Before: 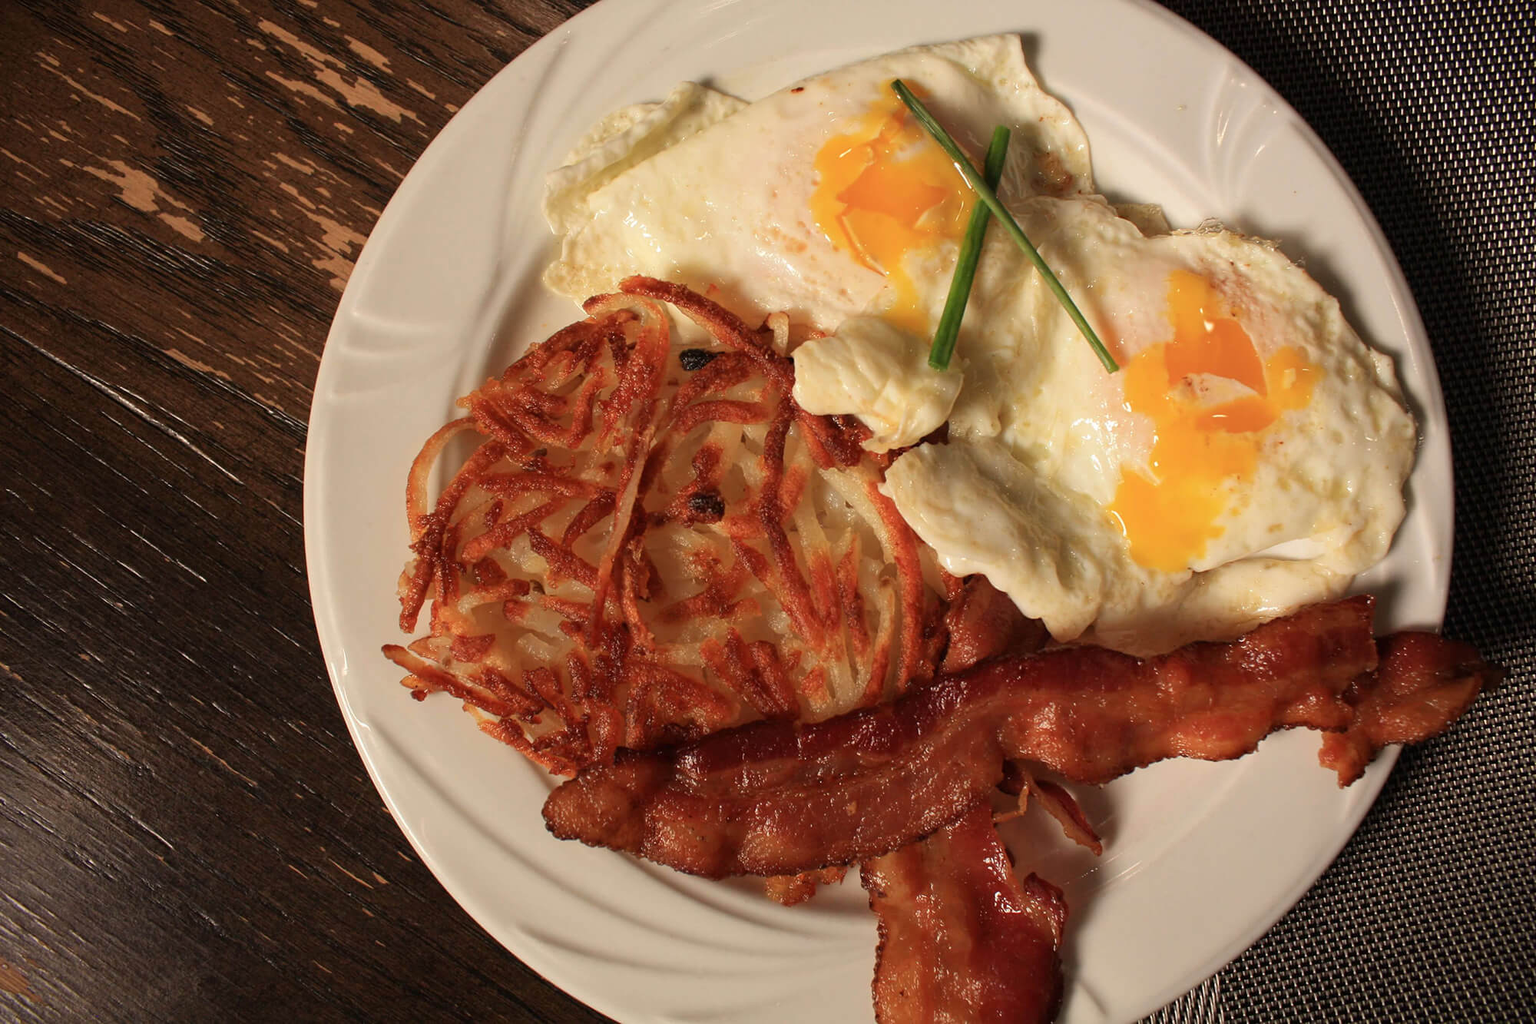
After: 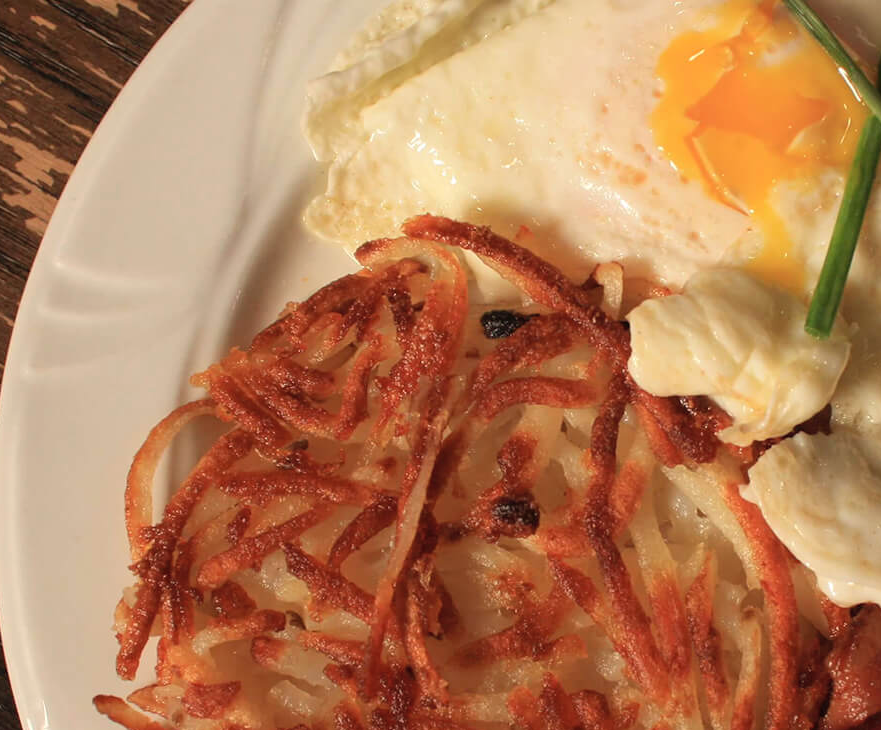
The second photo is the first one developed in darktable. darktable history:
crop: left 20.248%, top 10.86%, right 35.675%, bottom 34.321%
contrast brightness saturation: contrast 0.05, brightness 0.06, saturation 0.01
